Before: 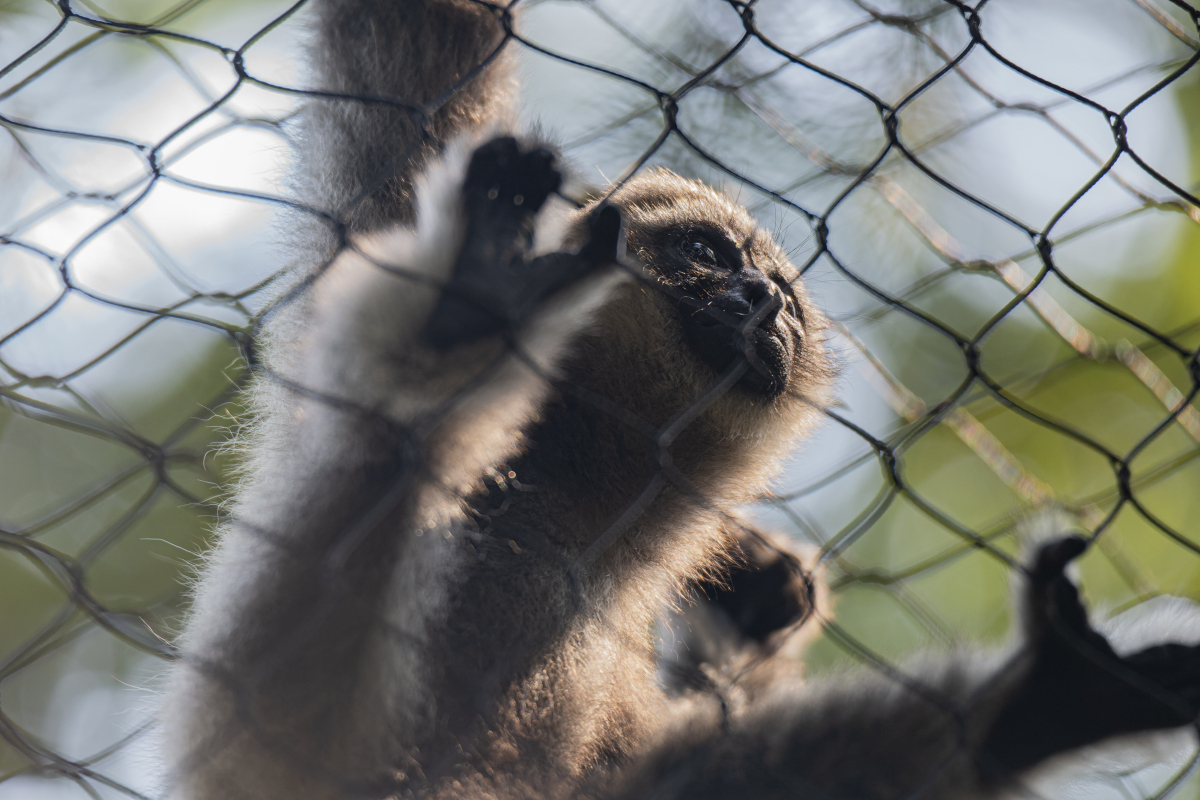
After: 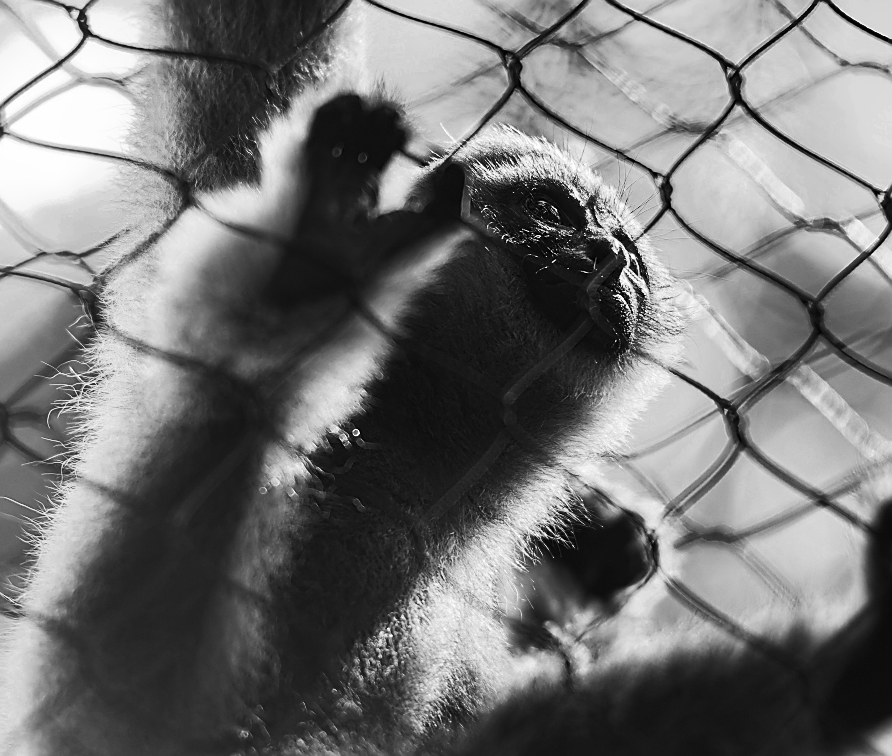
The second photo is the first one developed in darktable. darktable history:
crop and rotate: left 13.044%, top 5.425%, right 12.602%
color balance rgb: shadows lift › chroma 1.013%, shadows lift › hue 241.86°, linear chroma grading › global chroma 14.758%, perceptual saturation grading › global saturation 19.794%, global vibrance 20%
sharpen: radius 1.352, amount 1.237, threshold 0.666
color zones: curves: ch0 [(0.002, 0.593) (0.143, 0.417) (0.285, 0.541) (0.455, 0.289) (0.608, 0.327) (0.727, 0.283) (0.869, 0.571) (1, 0.603)]; ch1 [(0, 0) (0.143, 0) (0.286, 0) (0.429, 0) (0.571, 0) (0.714, 0) (0.857, 0)]
contrast brightness saturation: contrast 0.4, brightness 0.115, saturation 0.211
